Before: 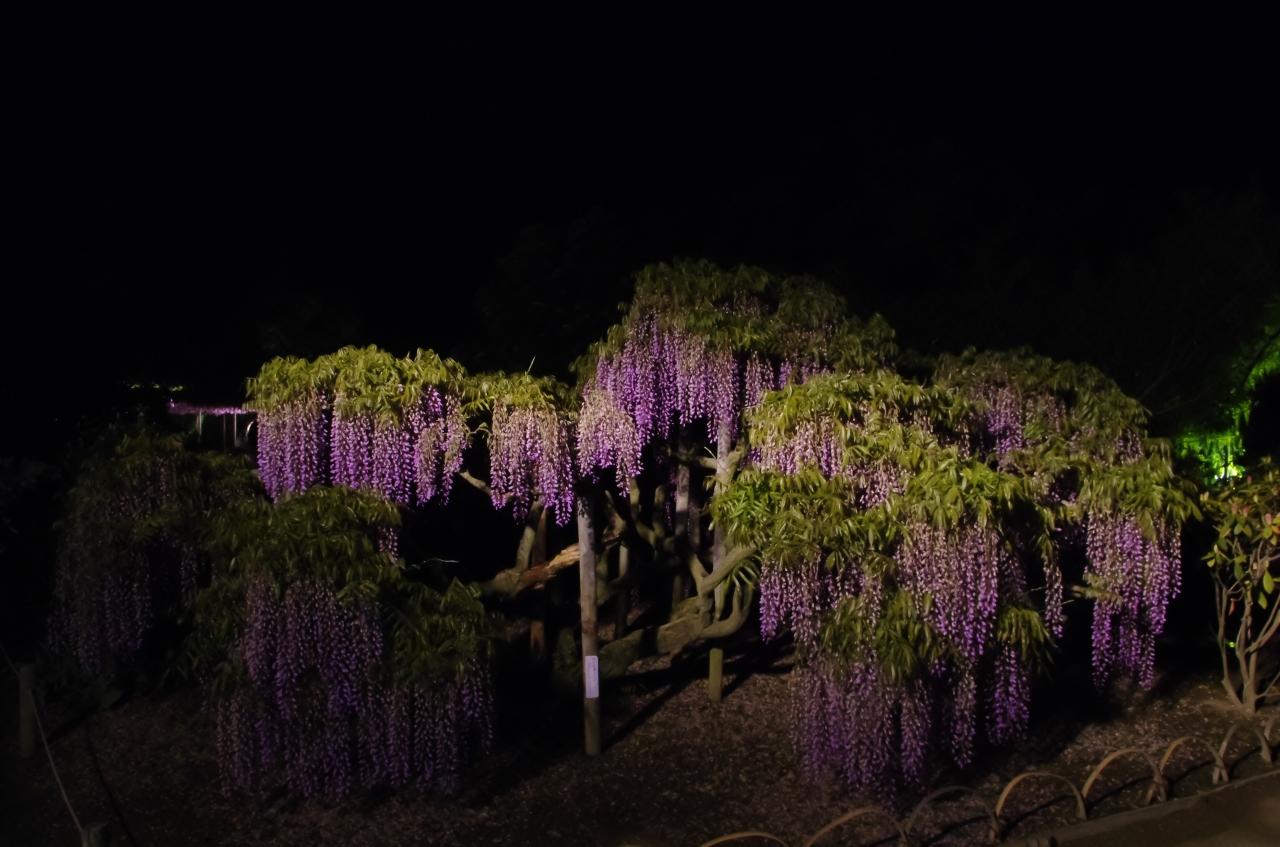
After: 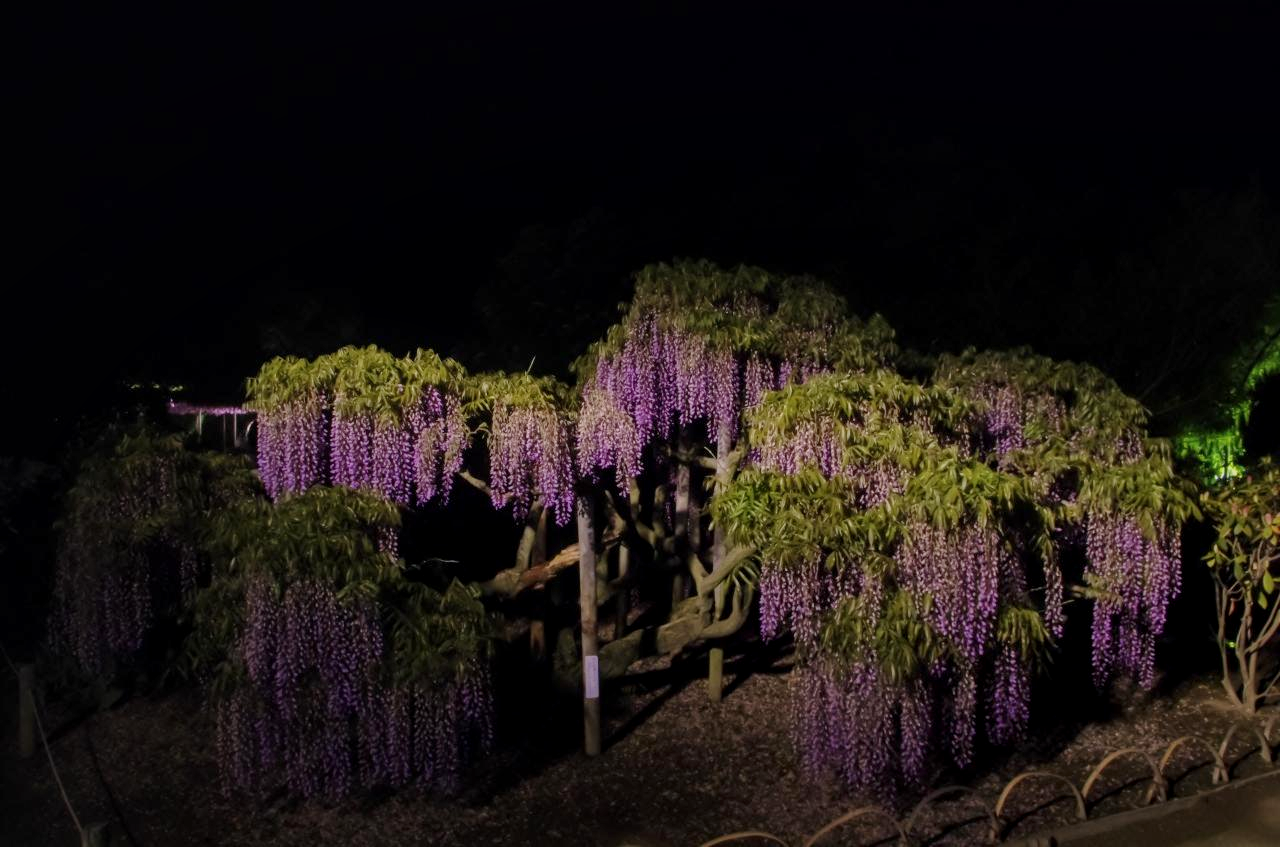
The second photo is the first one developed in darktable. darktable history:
tone equalizer: -8 EV 0.25 EV, -7 EV 0.417 EV, -6 EV 0.417 EV, -5 EV 0.25 EV, -3 EV -0.25 EV, -2 EV -0.417 EV, -1 EV -0.417 EV, +0 EV -0.25 EV, edges refinement/feathering 500, mask exposure compensation -1.57 EV, preserve details guided filter
local contrast: on, module defaults
